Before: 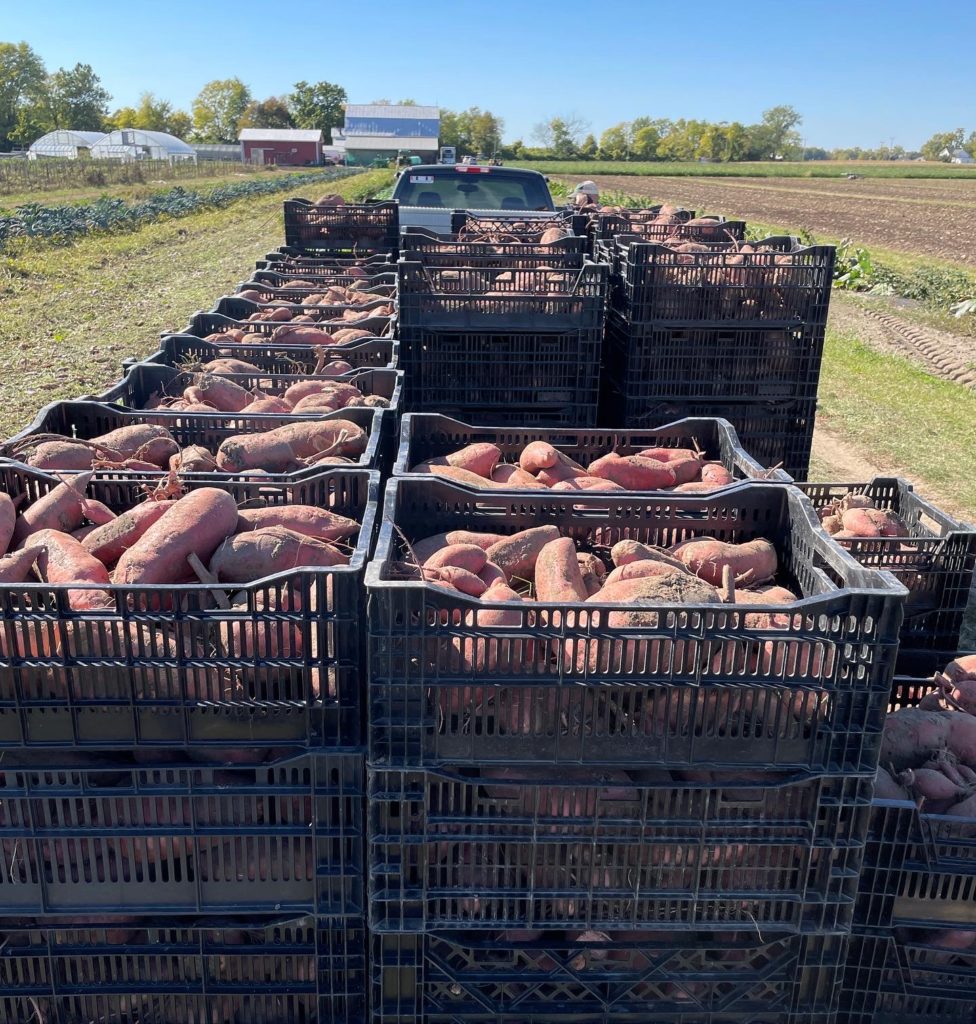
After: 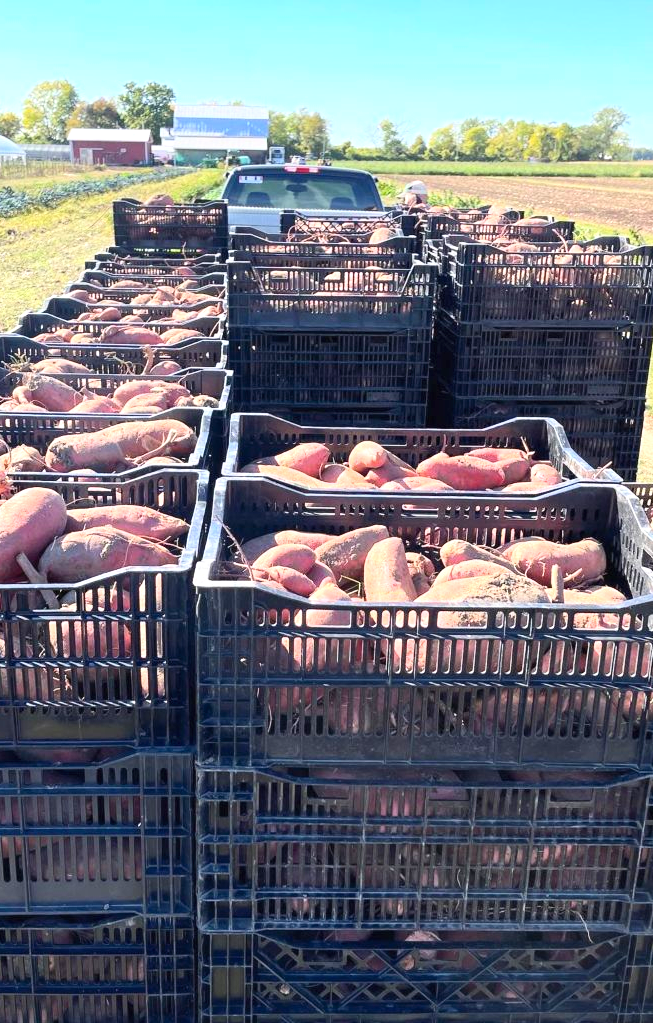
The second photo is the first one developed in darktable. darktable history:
exposure: black level correction 0, exposure 0.7 EV, compensate highlight preservation false
crop and rotate: left 17.71%, right 15.368%
contrast brightness saturation: contrast 0.201, brightness 0.162, saturation 0.218
